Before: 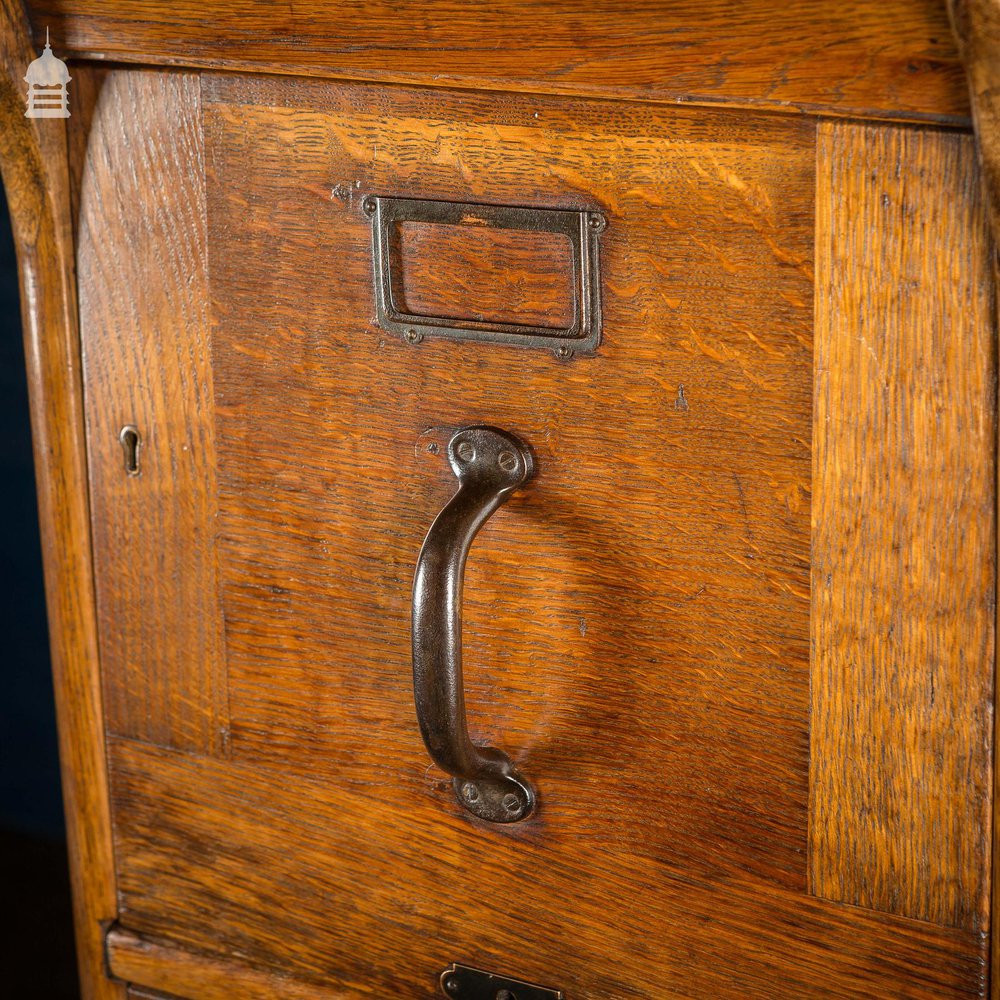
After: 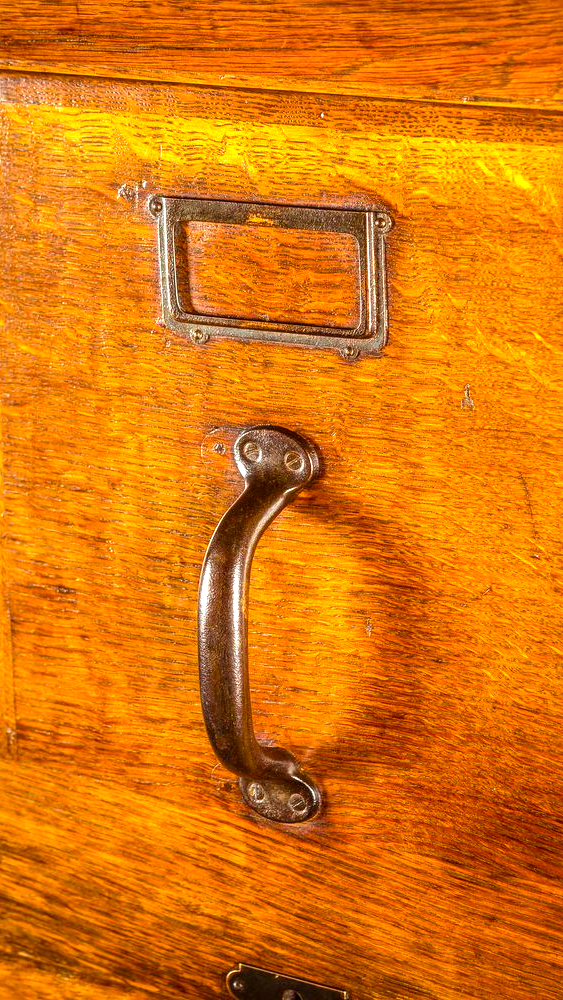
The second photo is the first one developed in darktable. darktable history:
color balance rgb: power › chroma 1.547%, power › hue 27.09°, perceptual saturation grading › global saturation 10.129%, global vibrance 44.41%
exposure: black level correction 0, exposure 1.097 EV, compensate highlight preservation false
local contrast: on, module defaults
crop: left 21.406%, right 22.275%
